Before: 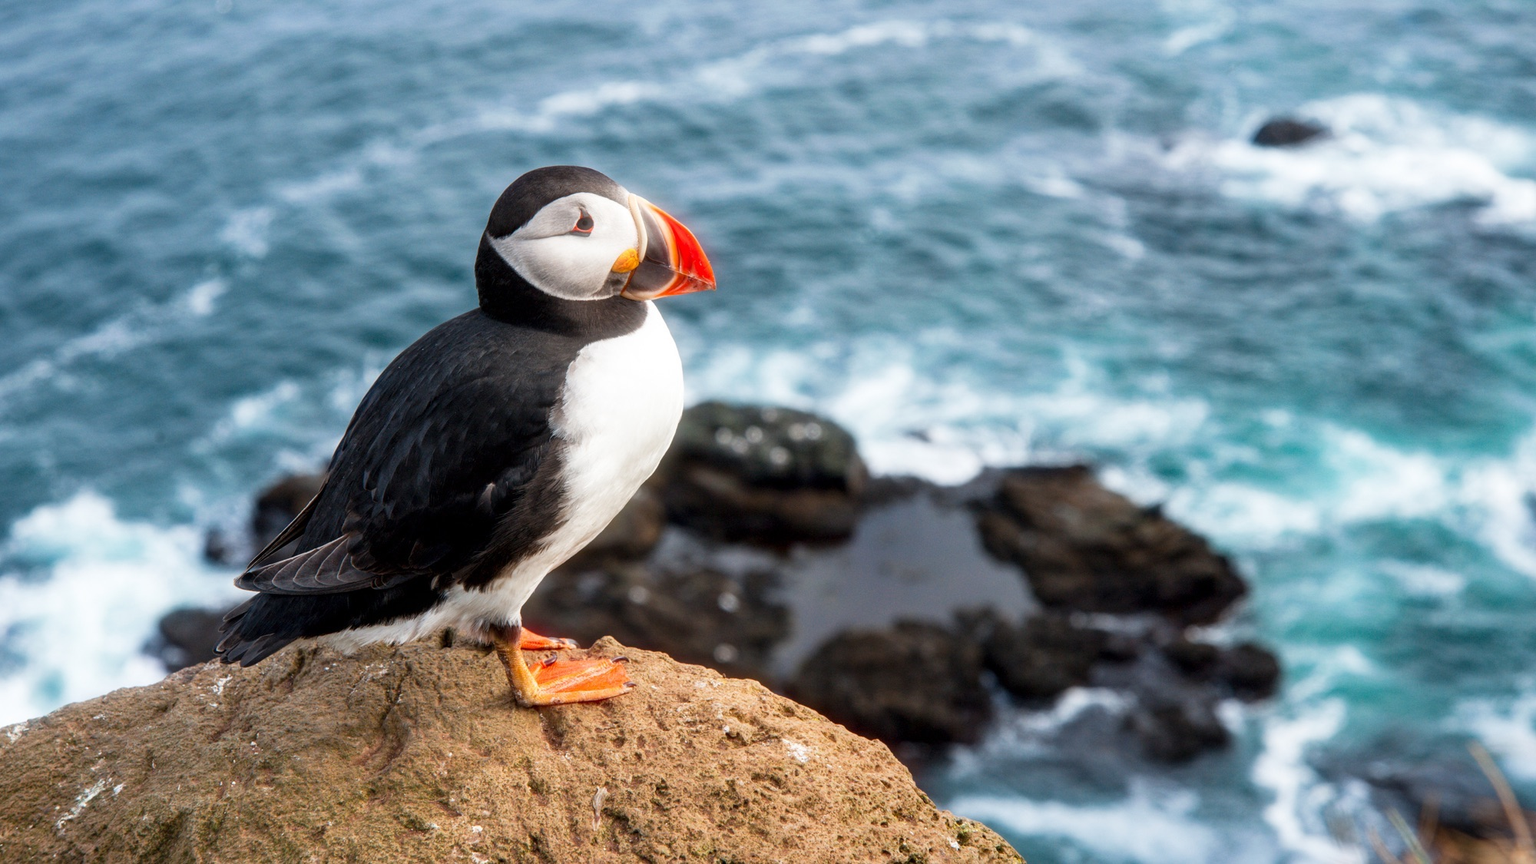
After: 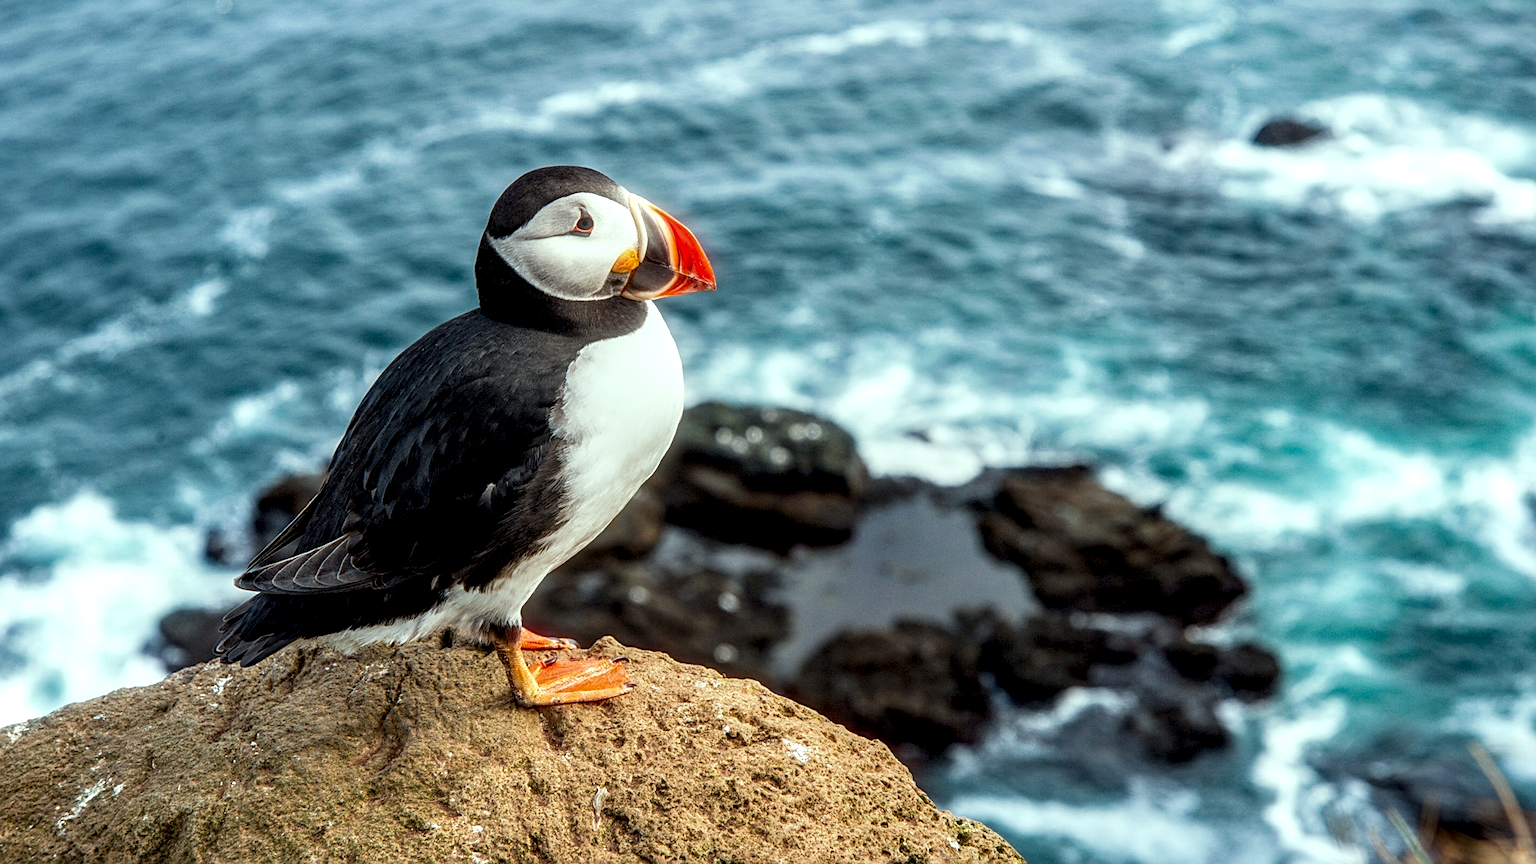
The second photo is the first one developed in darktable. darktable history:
local contrast: detail 150%
sharpen: on, module defaults
color correction: highlights a* -8, highlights b* 3.1
